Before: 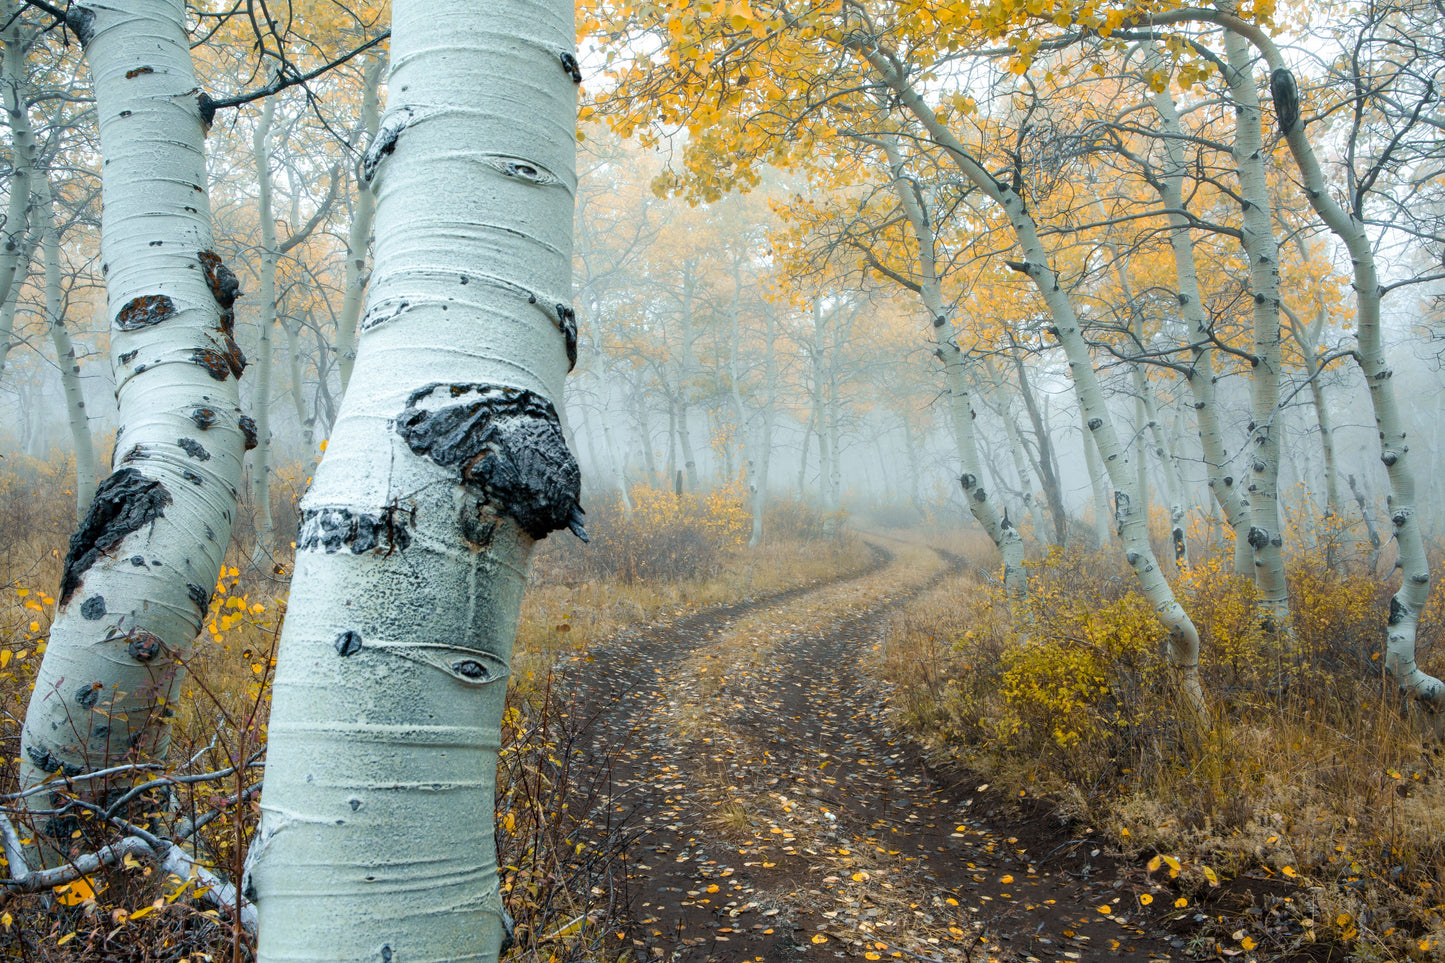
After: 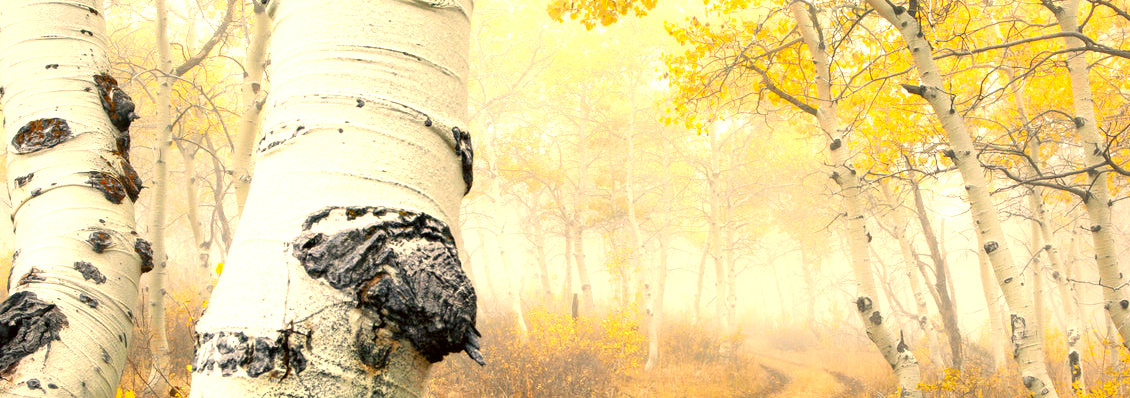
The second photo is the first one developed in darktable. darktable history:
exposure: black level correction 0, exposure 0.935 EV, compensate highlight preservation false
crop: left 7.253%, top 18.465%, right 14.492%, bottom 40.194%
color correction: highlights a* 18.32, highlights b* 35.2, shadows a* 1.52, shadows b* 6.65, saturation 1.01
